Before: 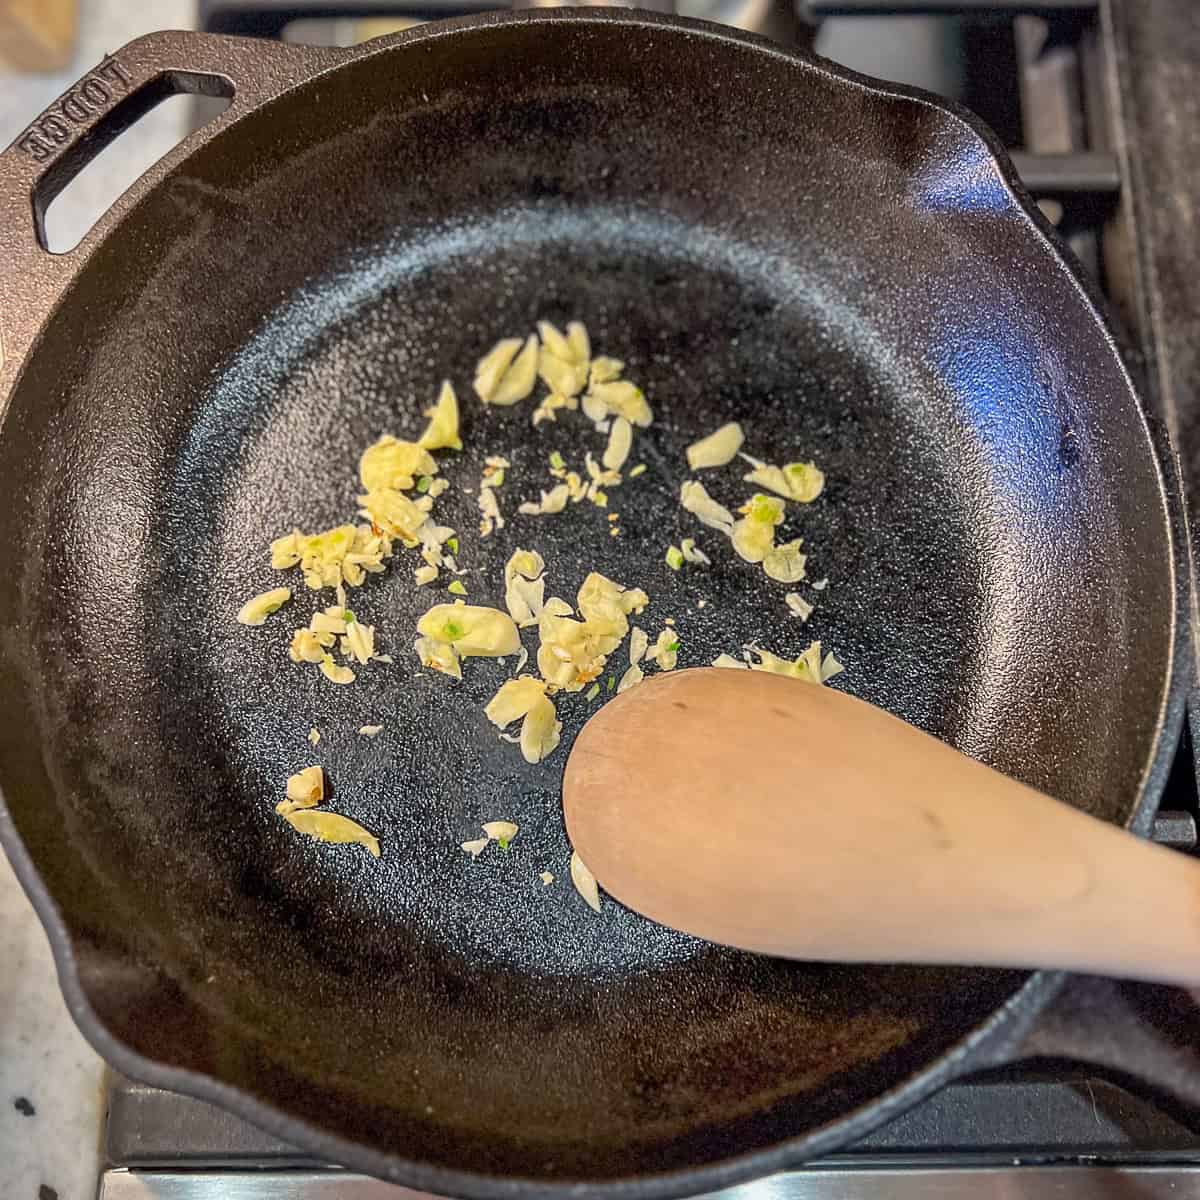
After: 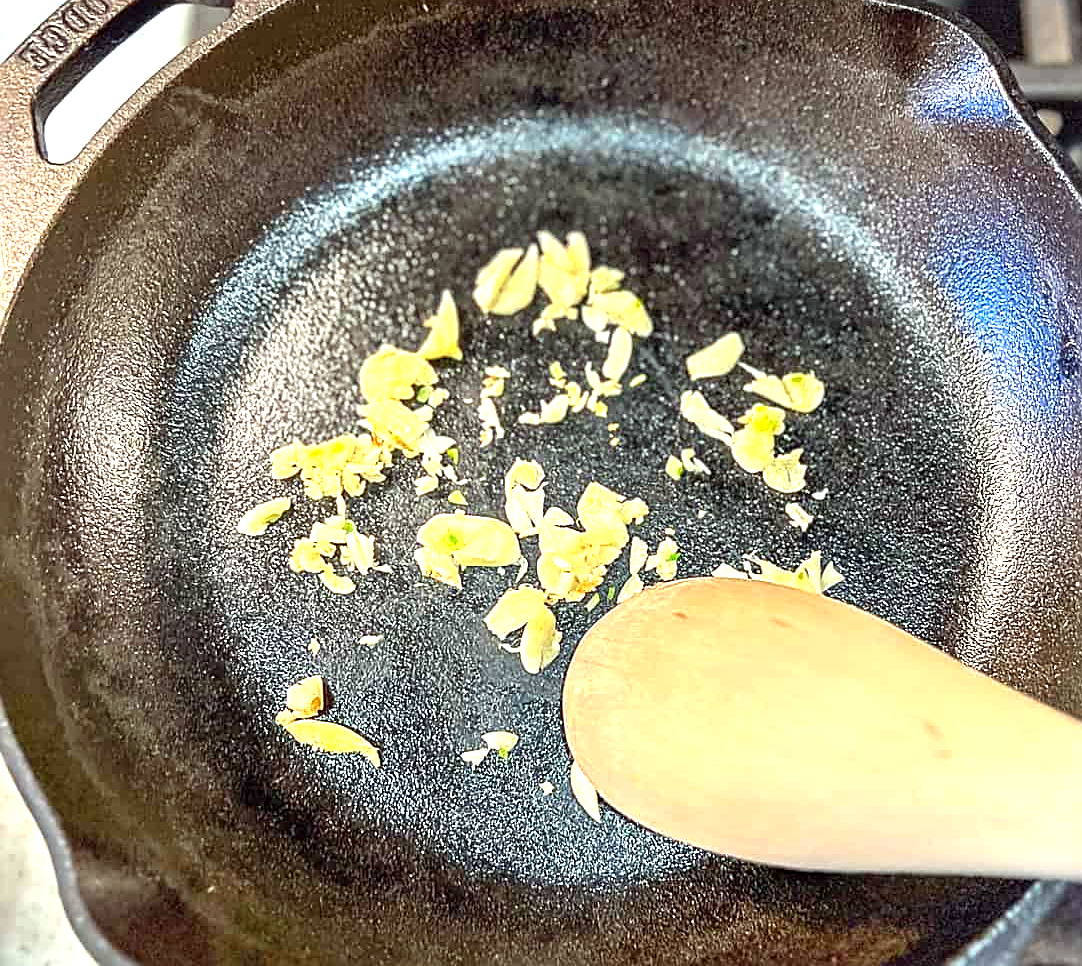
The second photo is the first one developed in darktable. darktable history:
sharpen: on, module defaults
crop: top 7.556%, right 9.771%, bottom 11.925%
color correction: highlights a* -6.84, highlights b* 0.807
exposure: black level correction 0, exposure 1.182 EV, compensate exposure bias true, compensate highlight preservation false
